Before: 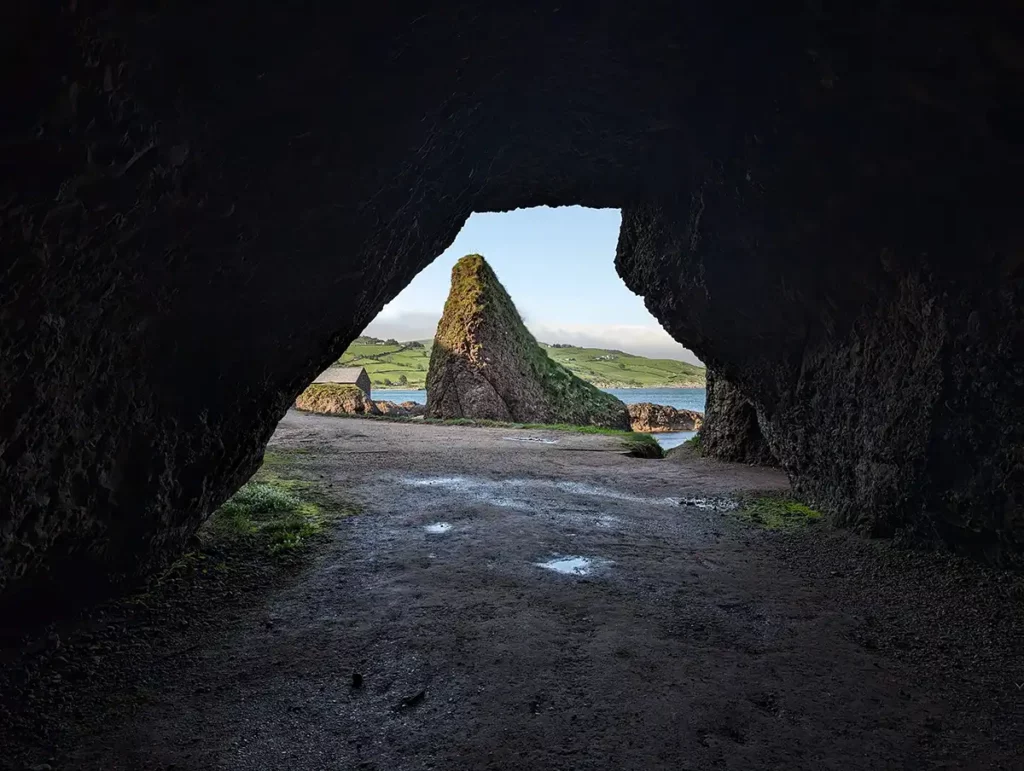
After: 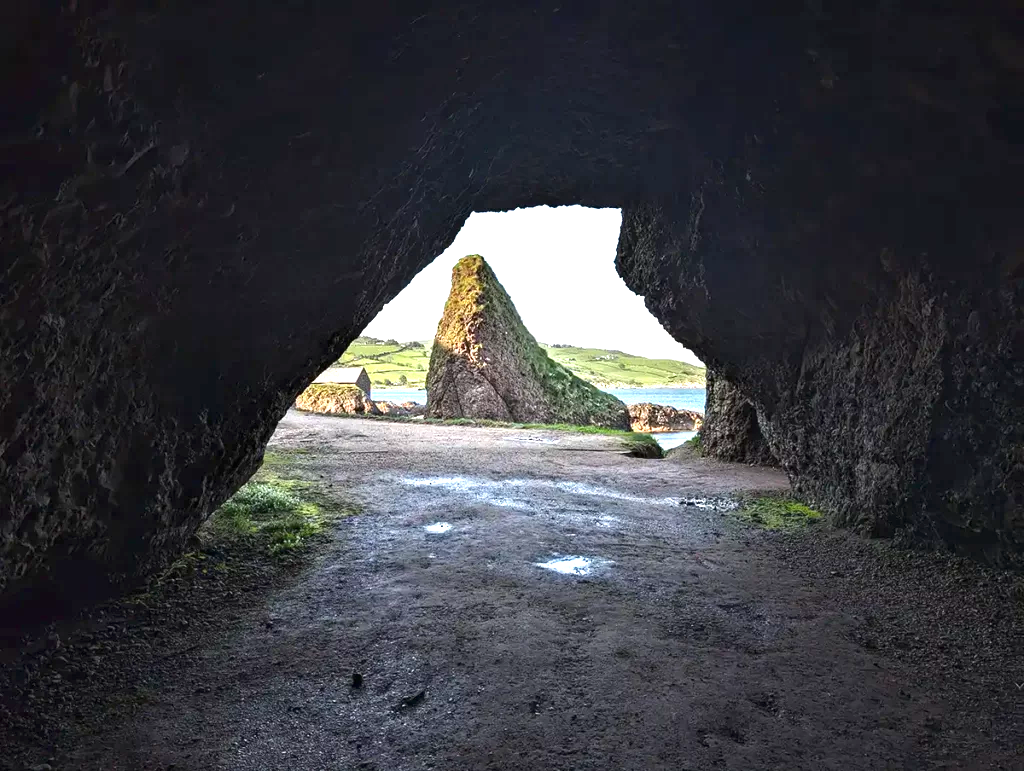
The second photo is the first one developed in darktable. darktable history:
exposure: black level correction 0, exposure 1.46 EV, compensate highlight preservation false
